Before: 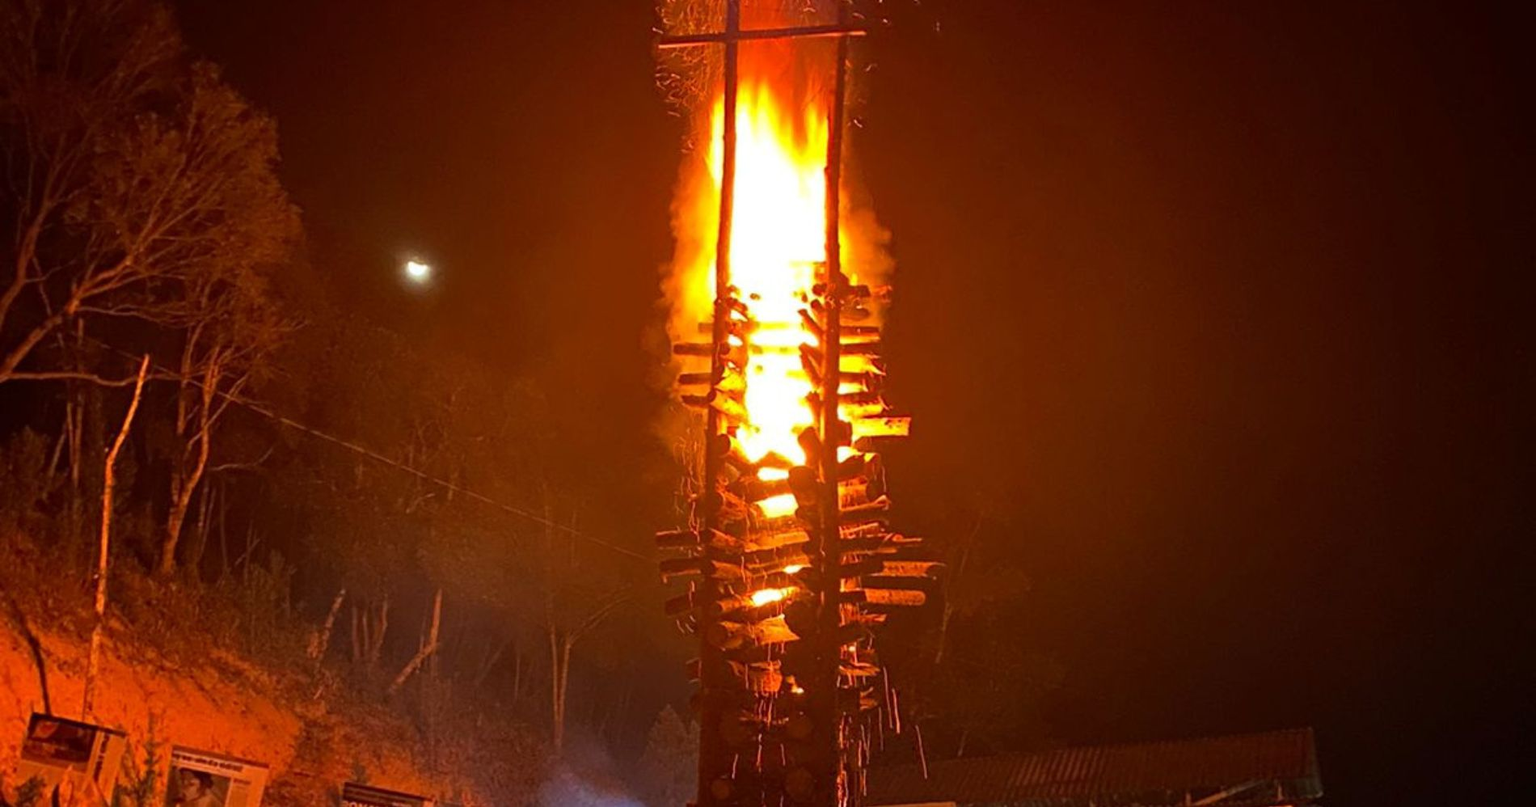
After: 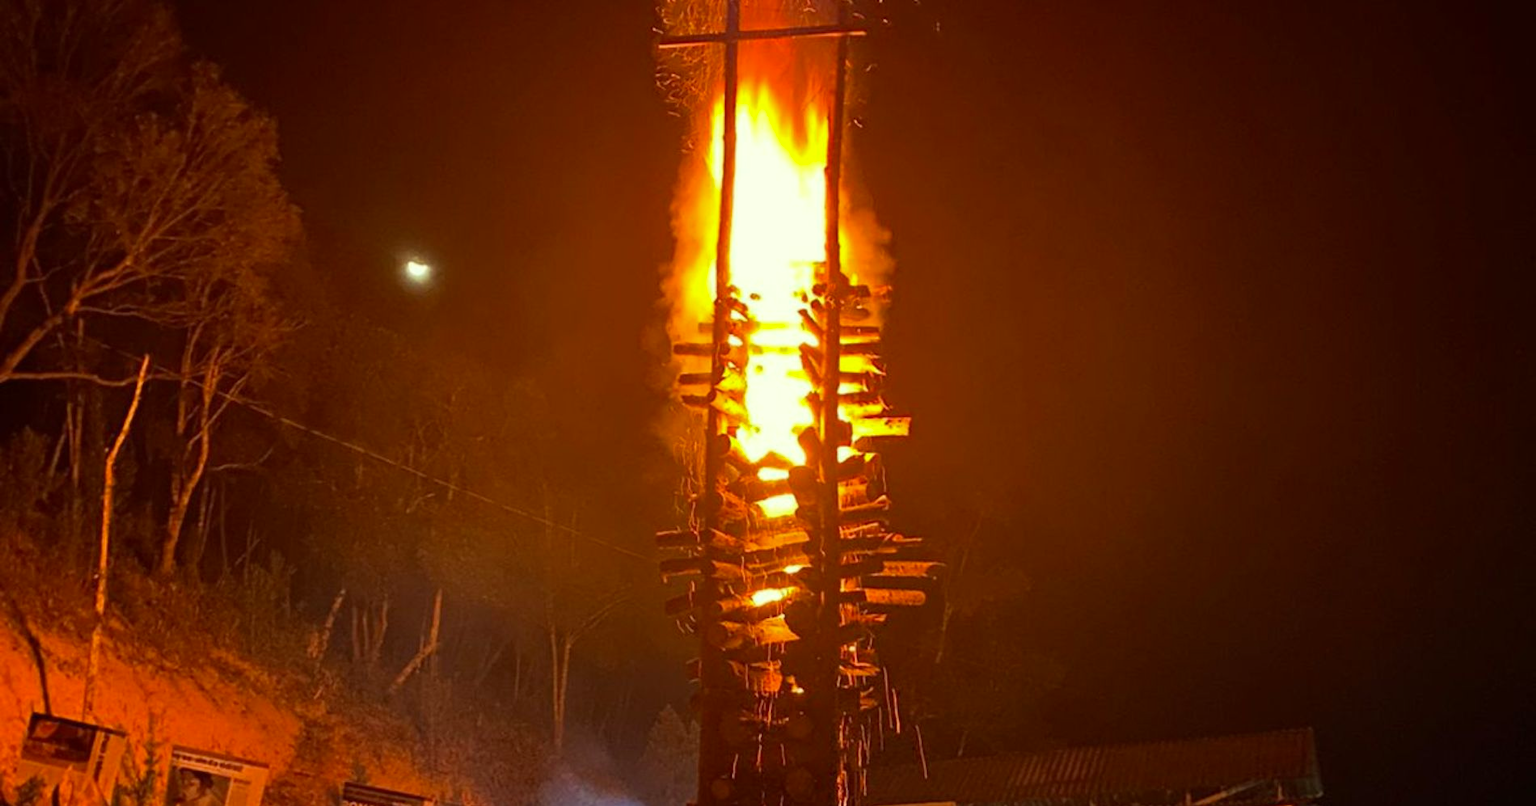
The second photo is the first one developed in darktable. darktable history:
color correction: highlights a* -5.83, highlights b* 11.22
